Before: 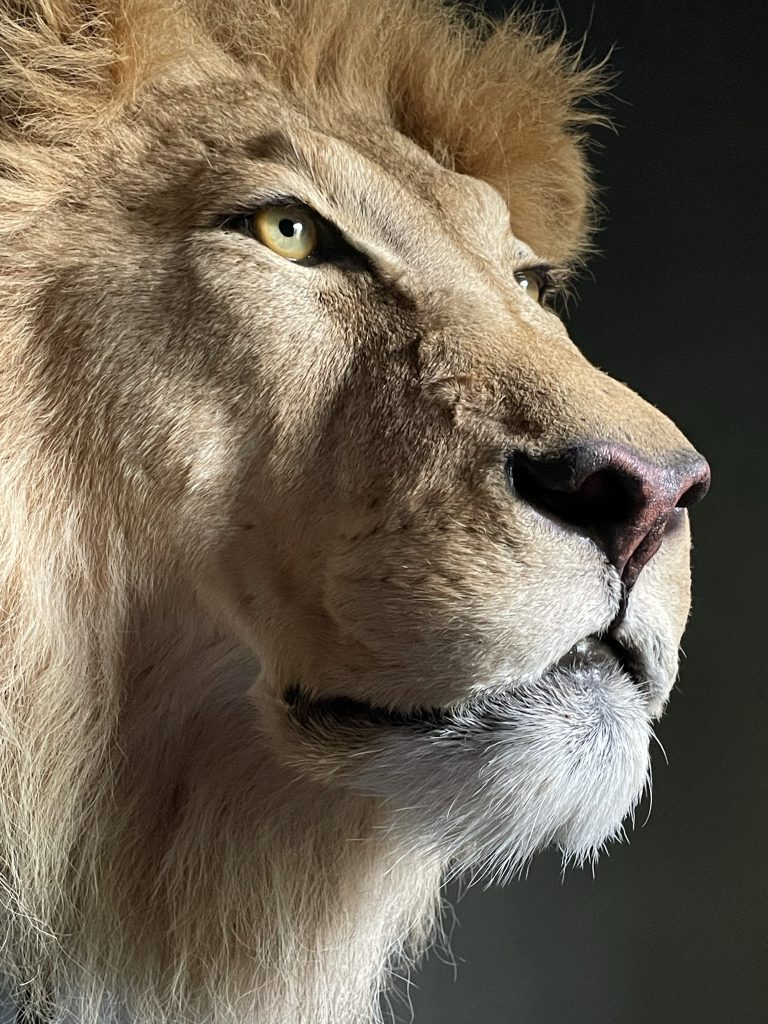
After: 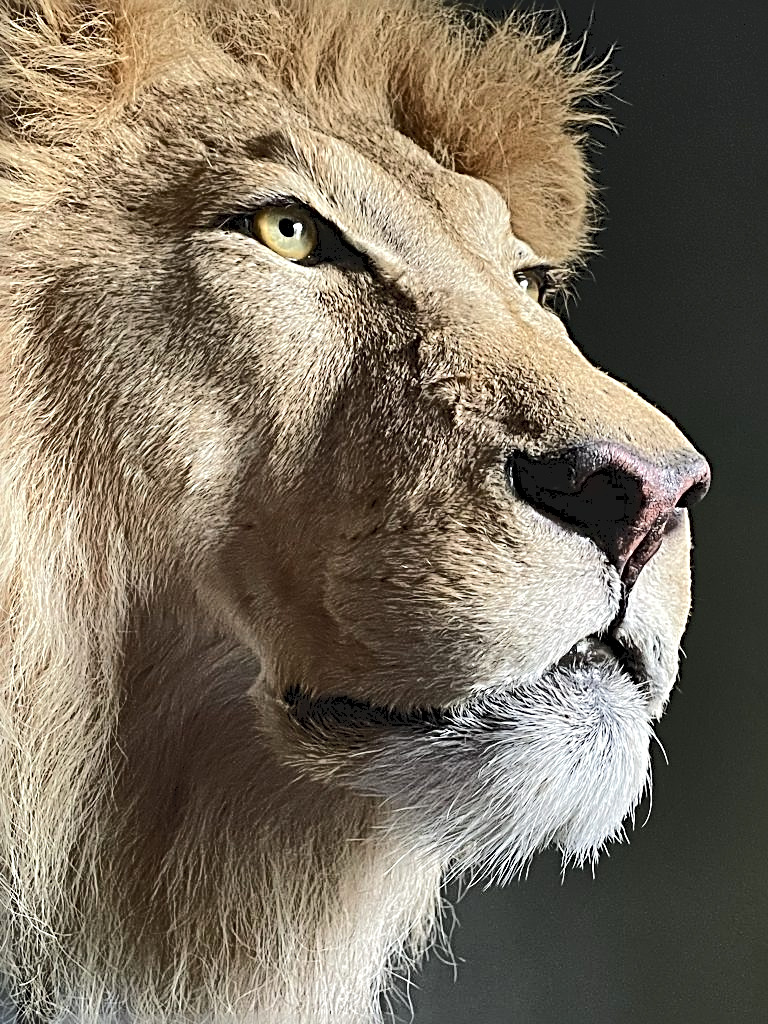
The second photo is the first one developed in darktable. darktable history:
tone curve: curves: ch0 [(0, 0) (0.003, 0.096) (0.011, 0.097) (0.025, 0.096) (0.044, 0.099) (0.069, 0.109) (0.1, 0.129) (0.136, 0.149) (0.177, 0.176) (0.224, 0.22) (0.277, 0.288) (0.335, 0.385) (0.399, 0.49) (0.468, 0.581) (0.543, 0.661) (0.623, 0.729) (0.709, 0.79) (0.801, 0.849) (0.898, 0.912) (1, 1)], color space Lab, independent channels, preserve colors none
sharpen: radius 3.662, amount 0.917
shadows and highlights: low approximation 0.01, soften with gaussian
